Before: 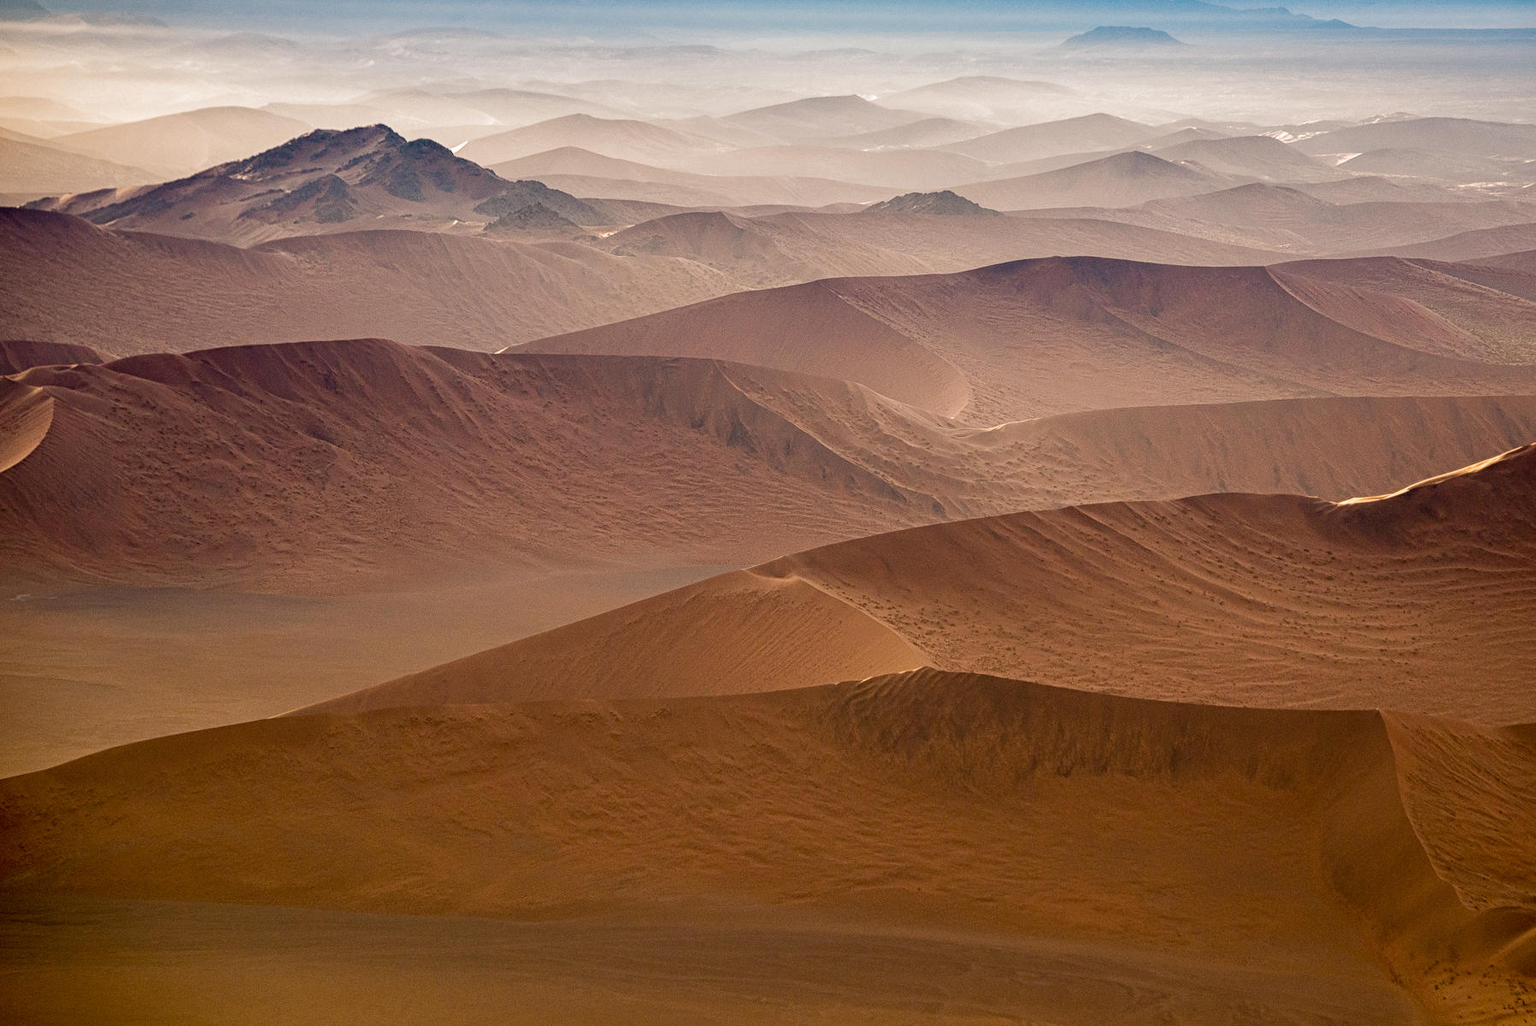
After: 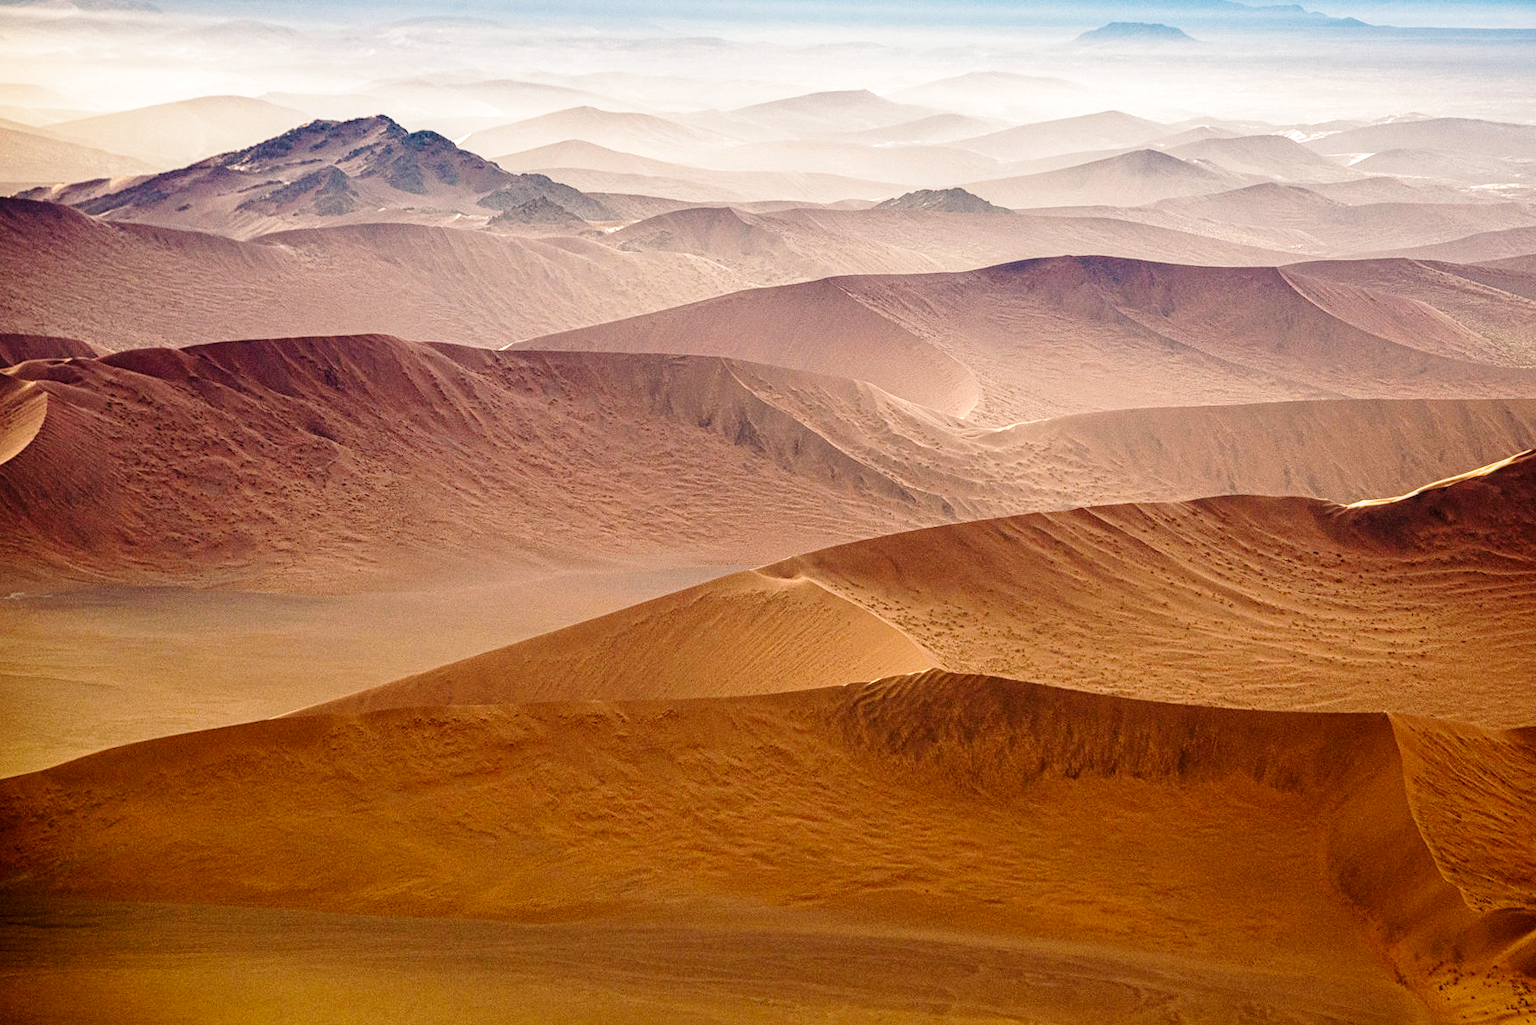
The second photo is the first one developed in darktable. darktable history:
exposure: exposure -0.064 EV, compensate highlight preservation false
rotate and perspective: rotation 0.174°, lens shift (vertical) 0.013, lens shift (horizontal) 0.019, shear 0.001, automatic cropping original format, crop left 0.007, crop right 0.991, crop top 0.016, crop bottom 0.997
base curve: curves: ch0 [(0, 0) (0.028, 0.03) (0.121, 0.232) (0.46, 0.748) (0.859, 0.968) (1, 1)], preserve colors none
local contrast: on, module defaults
